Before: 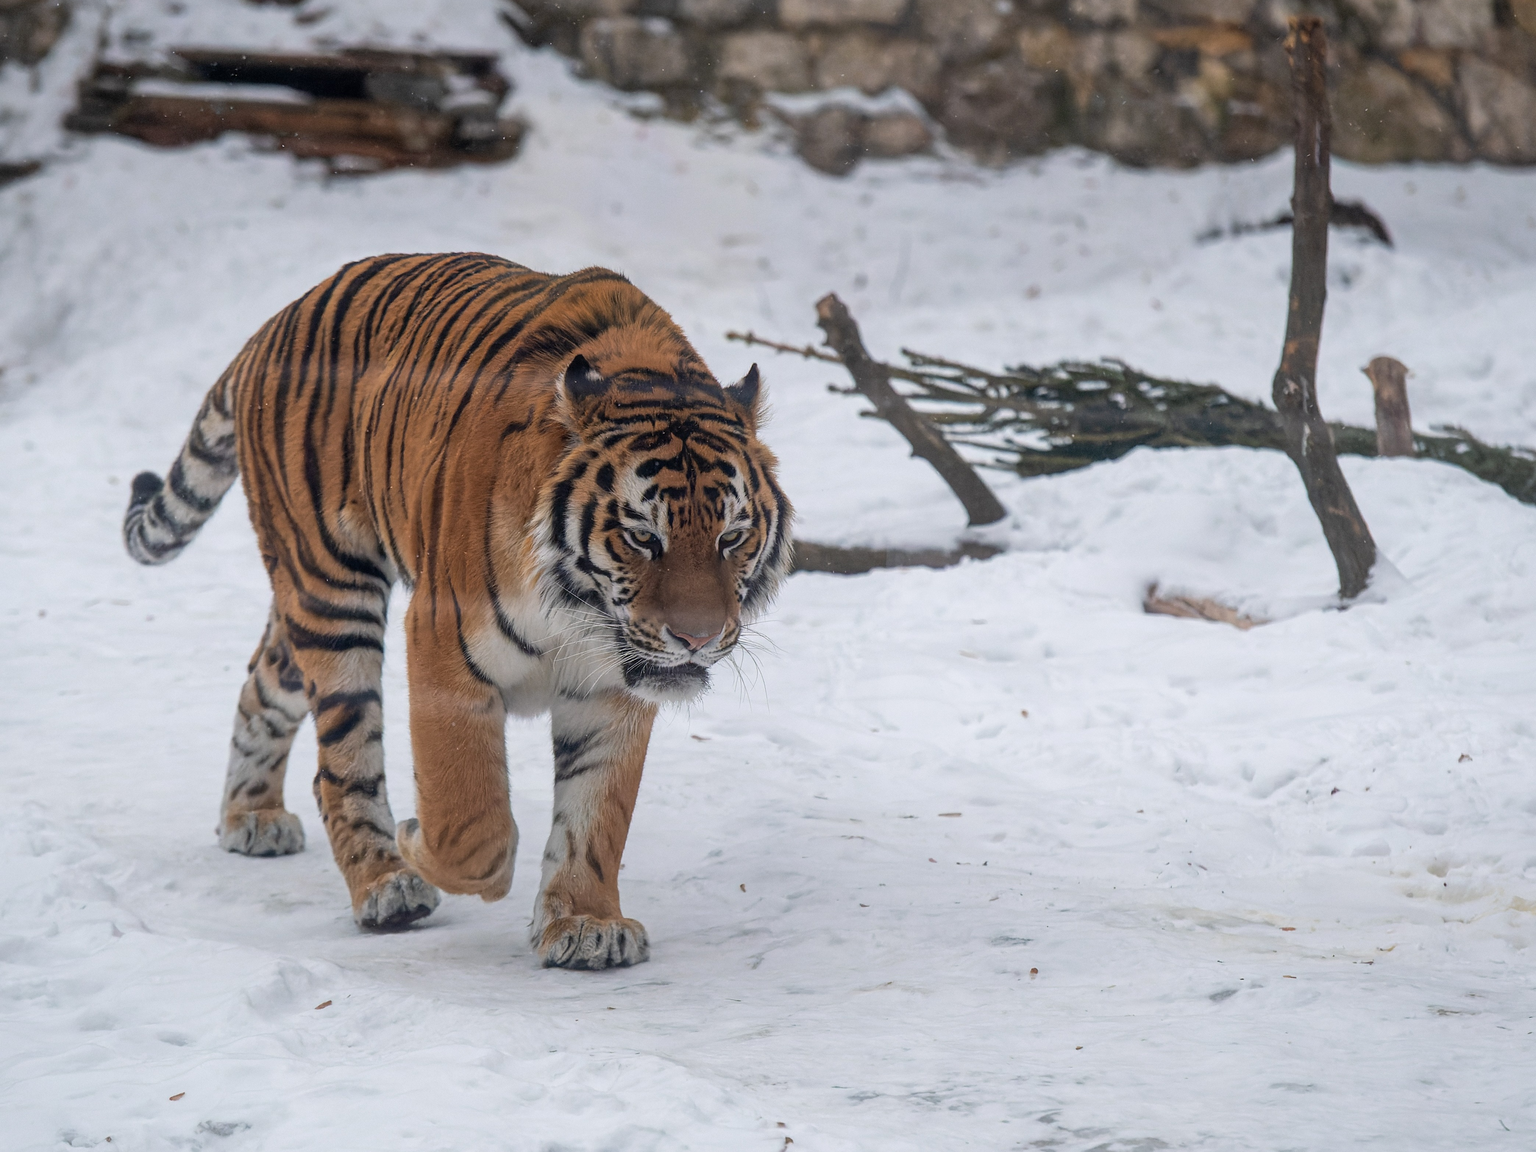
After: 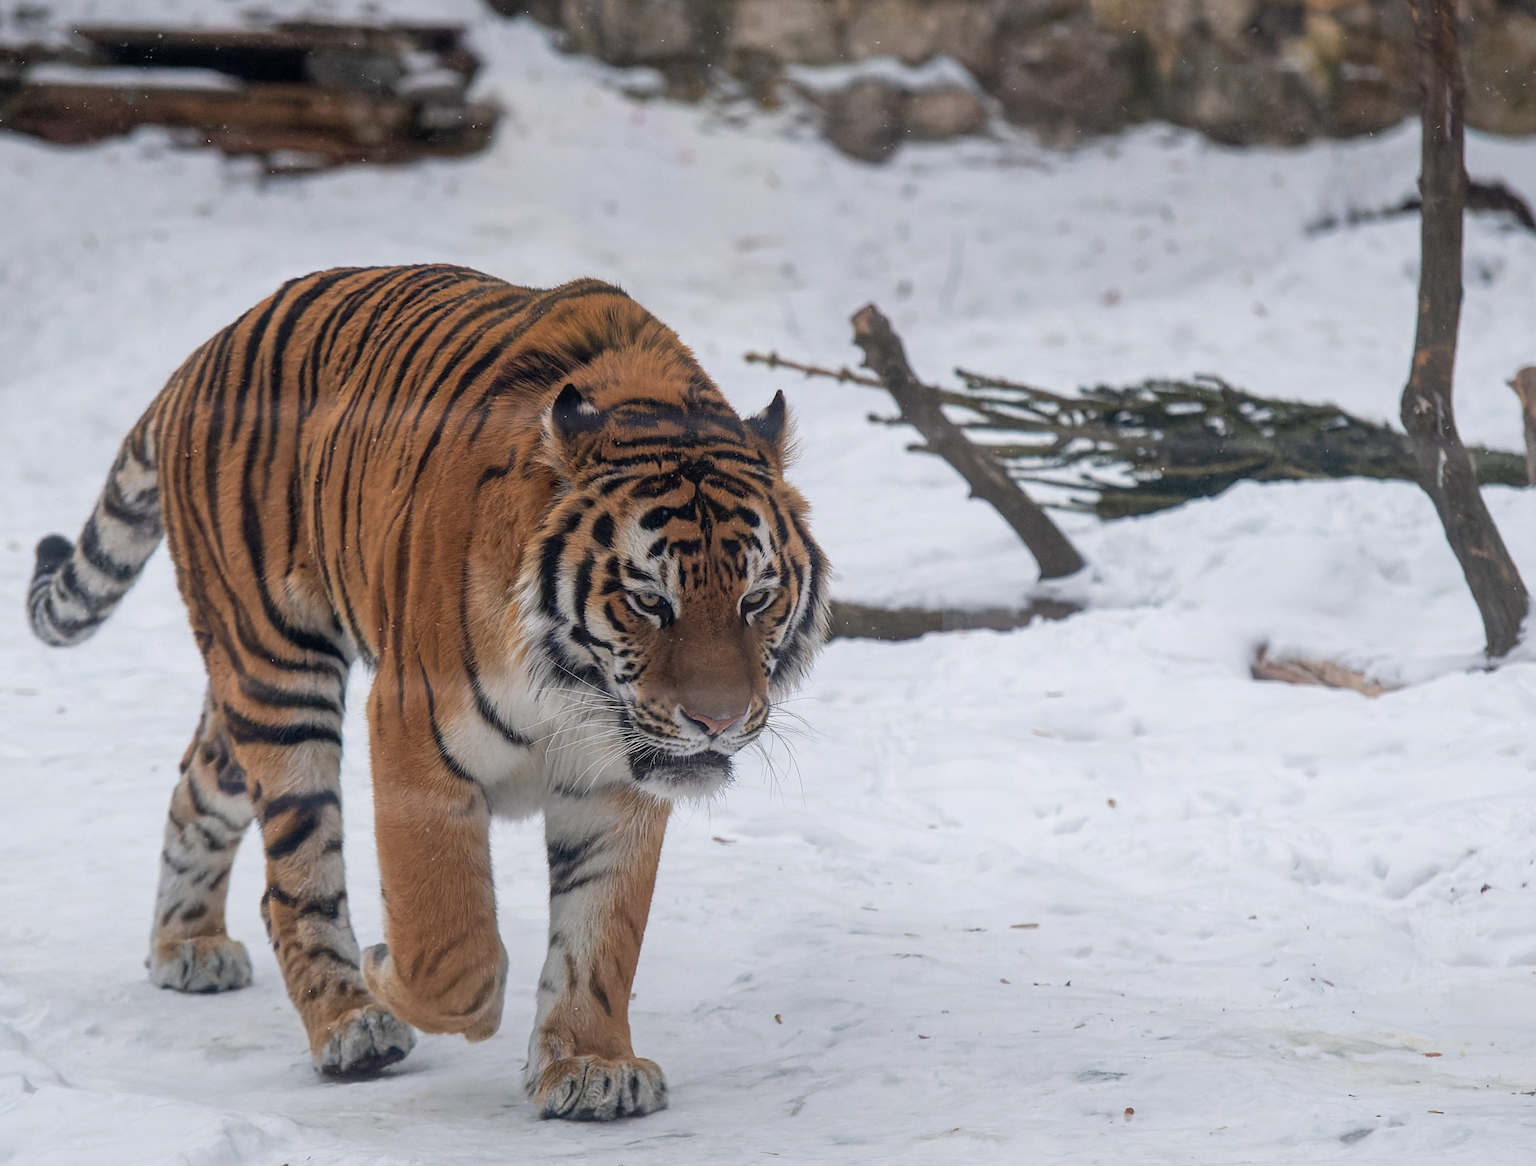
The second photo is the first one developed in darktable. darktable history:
rotate and perspective: rotation -1.17°, automatic cropping off
crop and rotate: left 7.196%, top 4.574%, right 10.605%, bottom 13.178%
